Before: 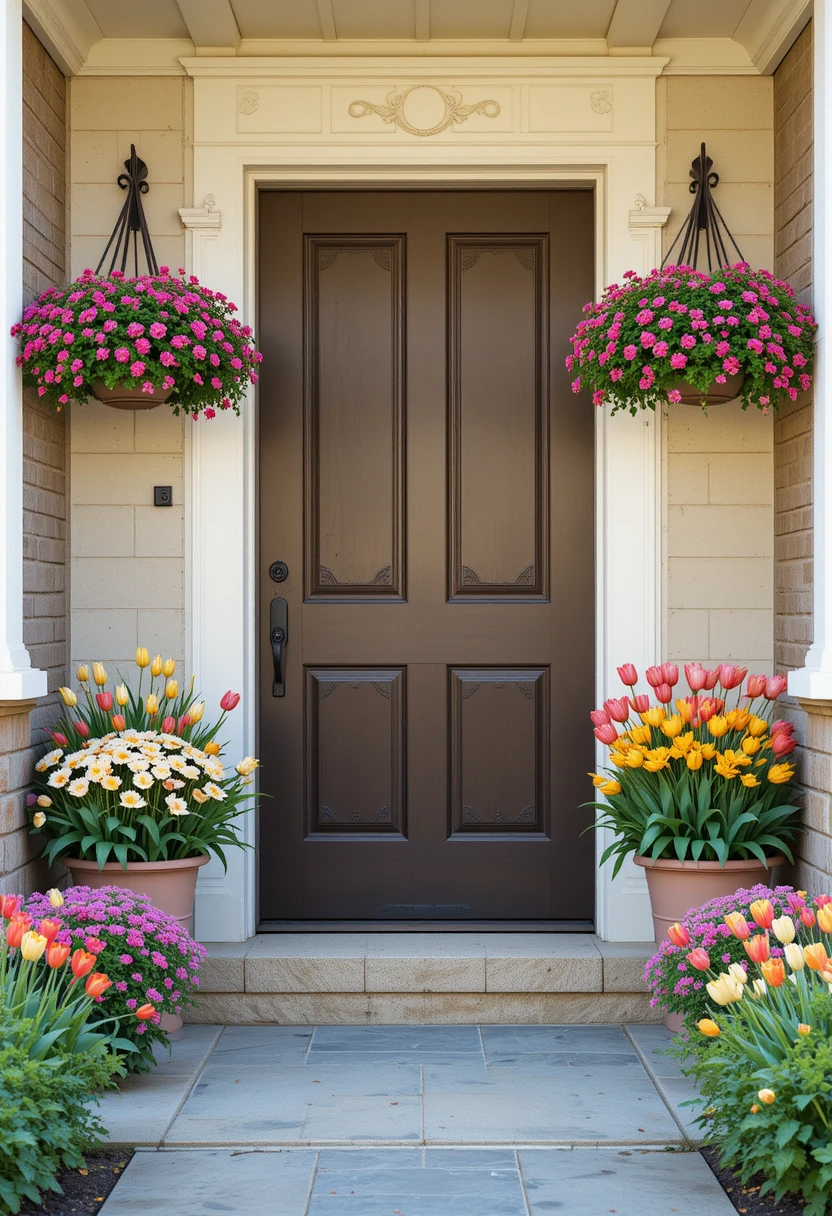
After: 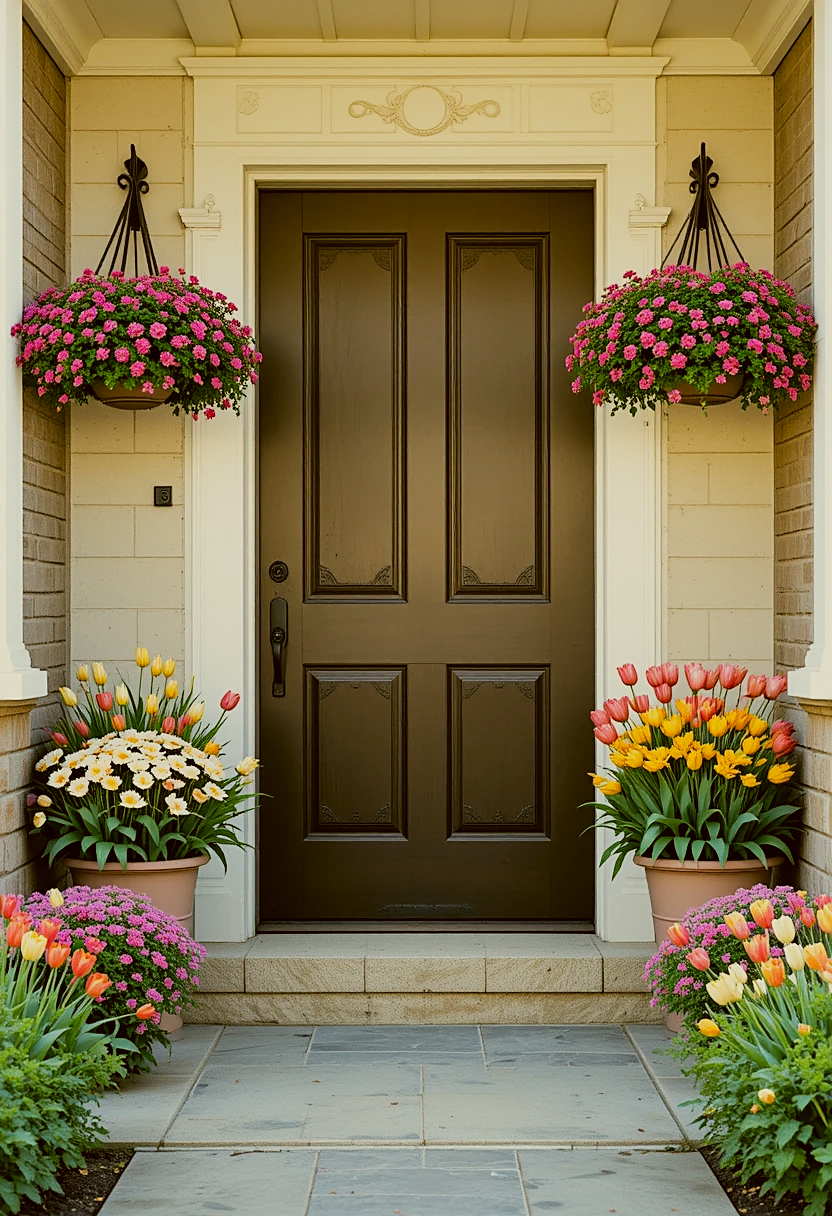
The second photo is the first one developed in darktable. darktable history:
filmic rgb: black relative exposure -7.65 EV, hardness 4.02, contrast 1.1, highlights saturation mix -30%
color correction: highlights a* -1.43, highlights b* 10.12, shadows a* 0.395, shadows b* 19.35
sharpen: on, module defaults
